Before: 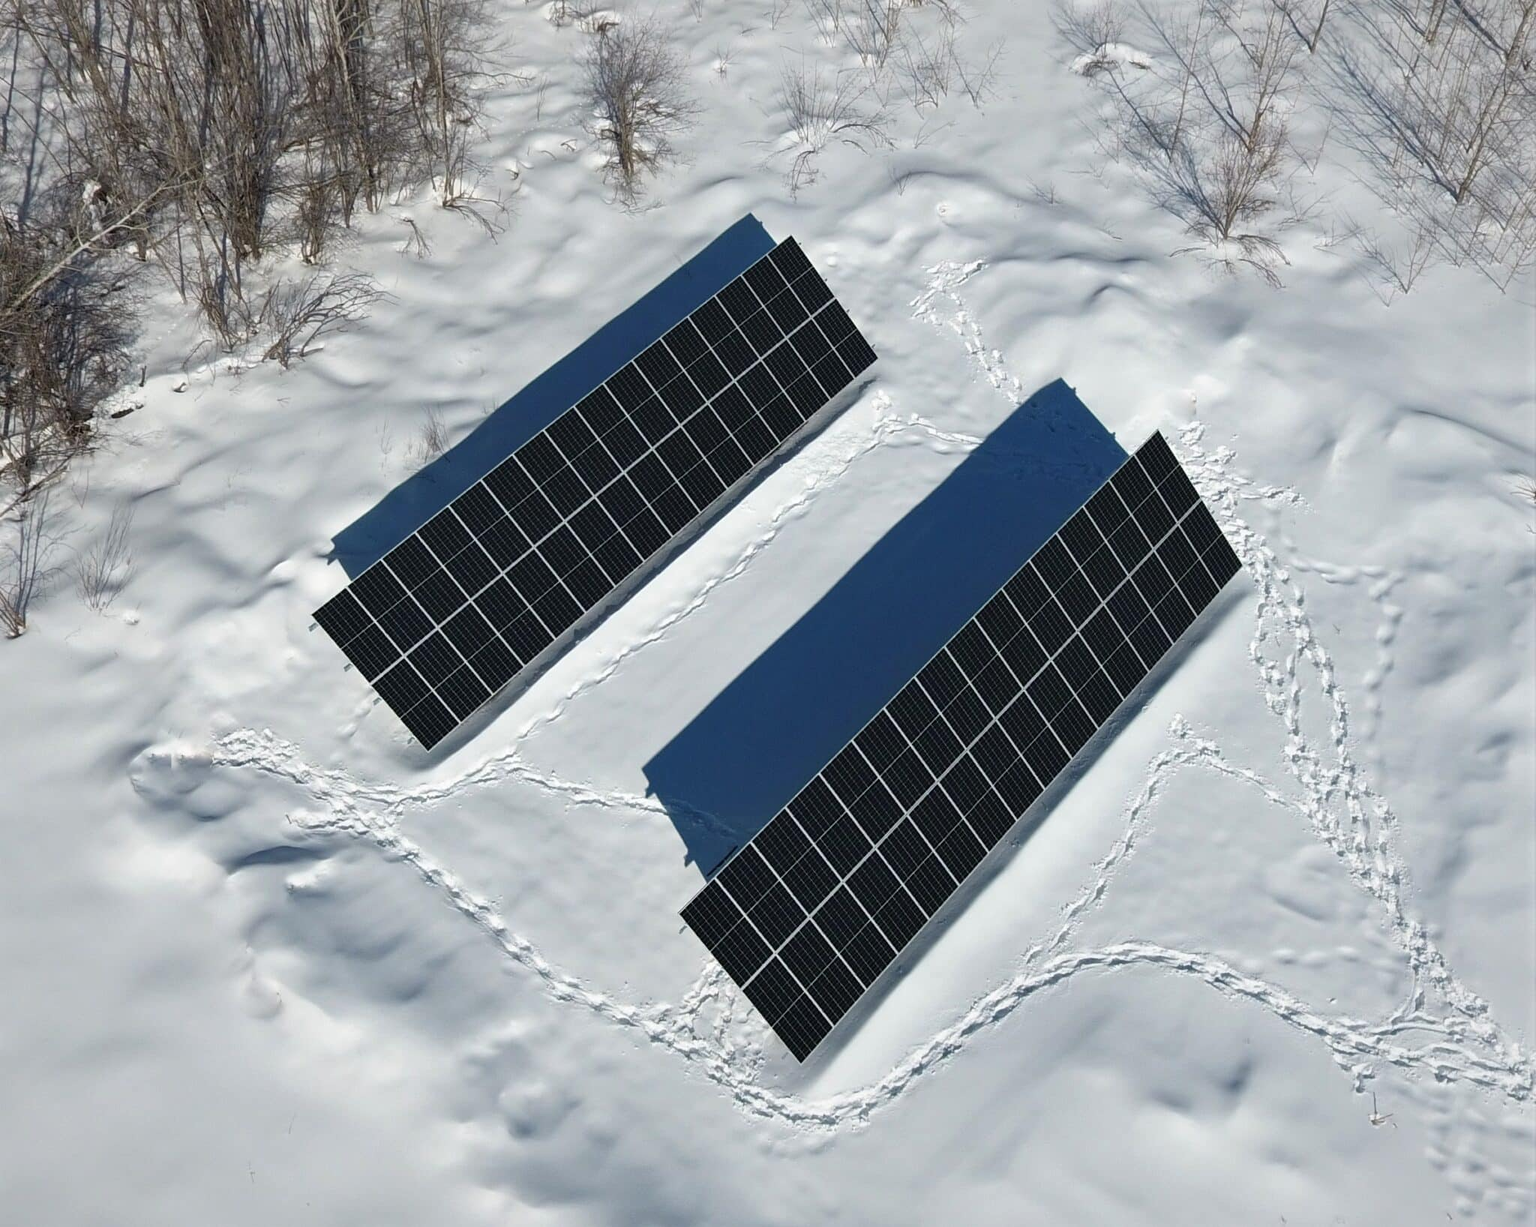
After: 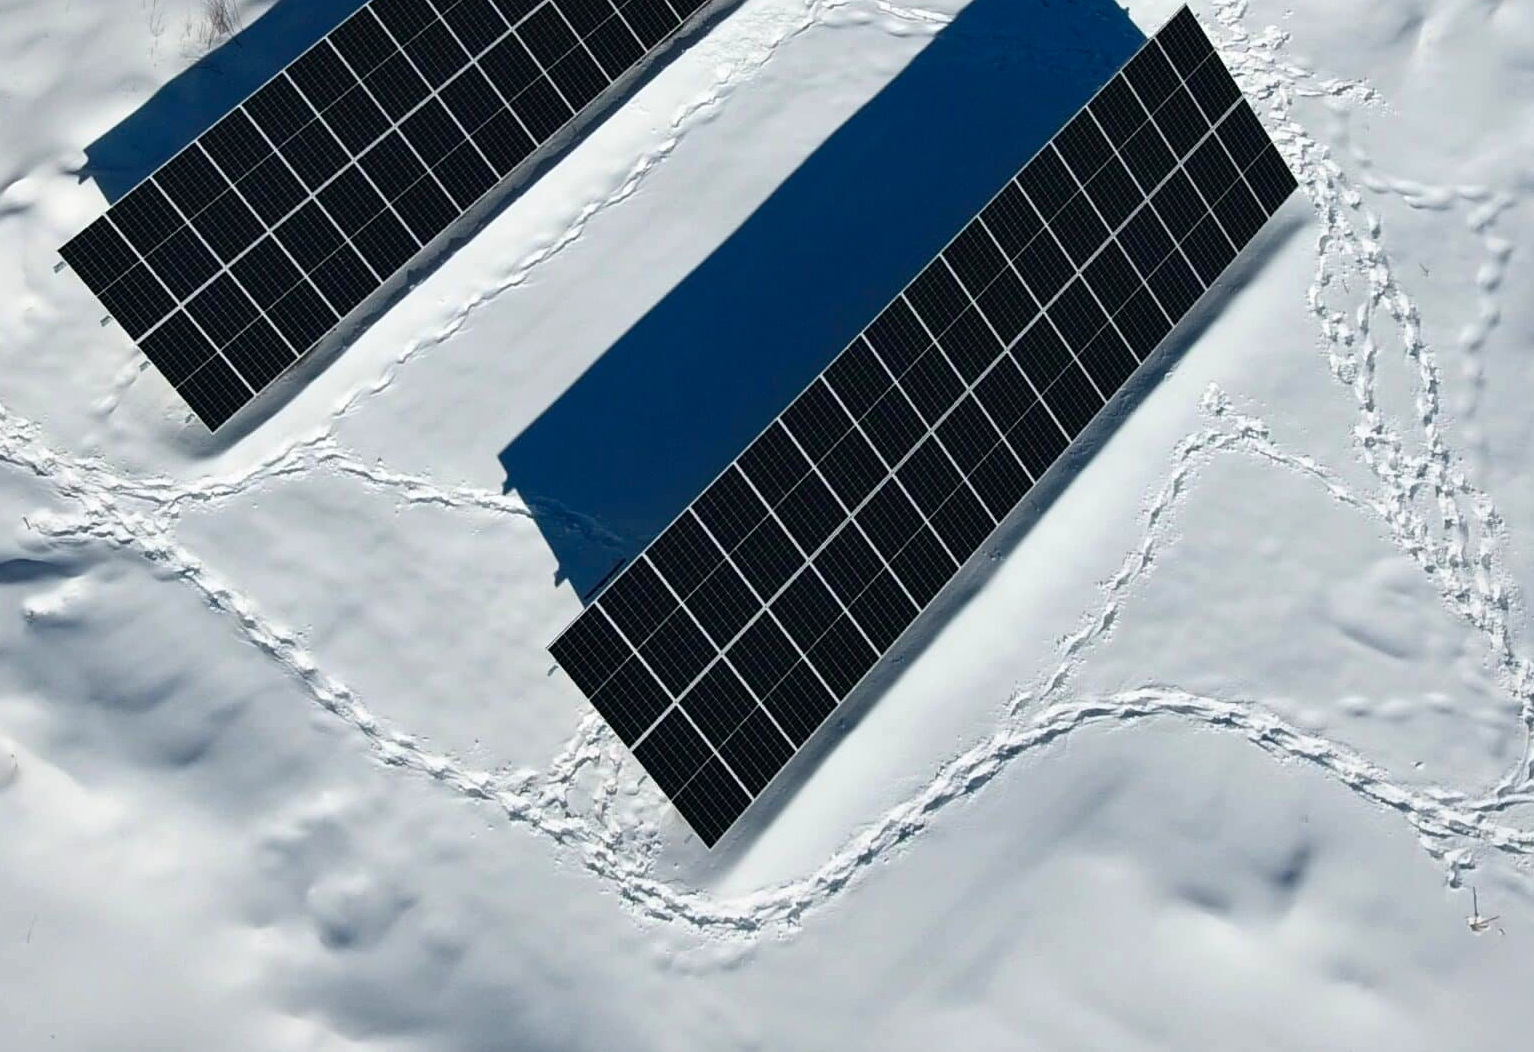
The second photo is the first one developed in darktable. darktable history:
crop and rotate: left 17.487%, top 34.838%, right 7.585%, bottom 0.803%
contrast brightness saturation: contrast 0.131, brightness -0.061, saturation 0.164
